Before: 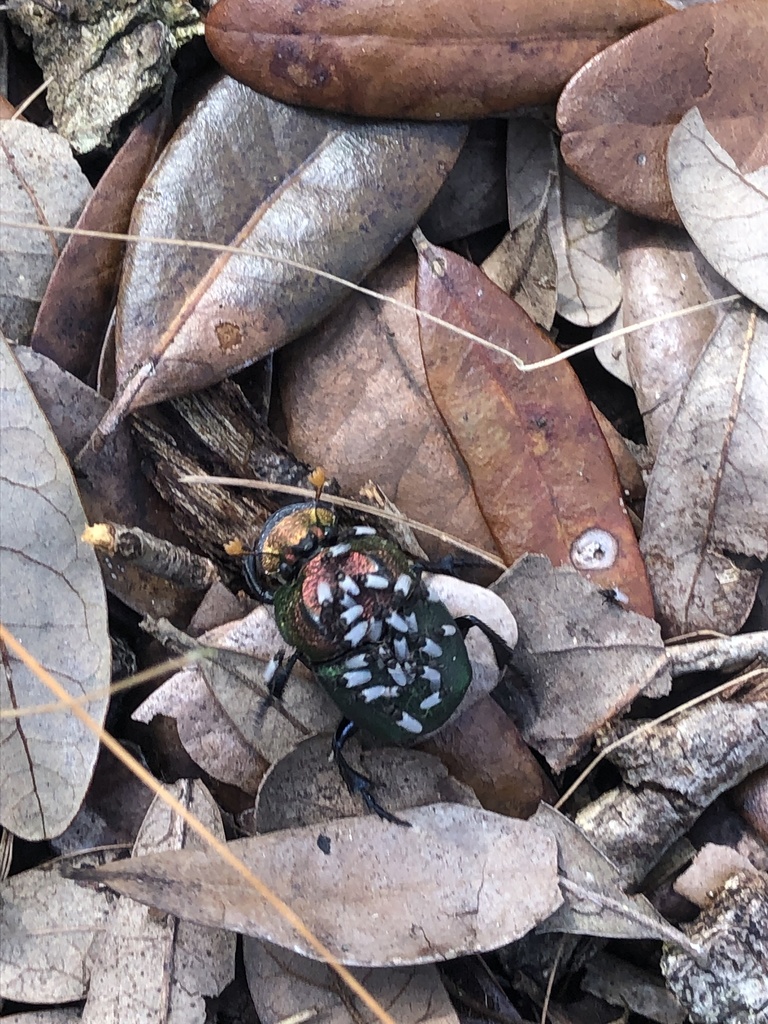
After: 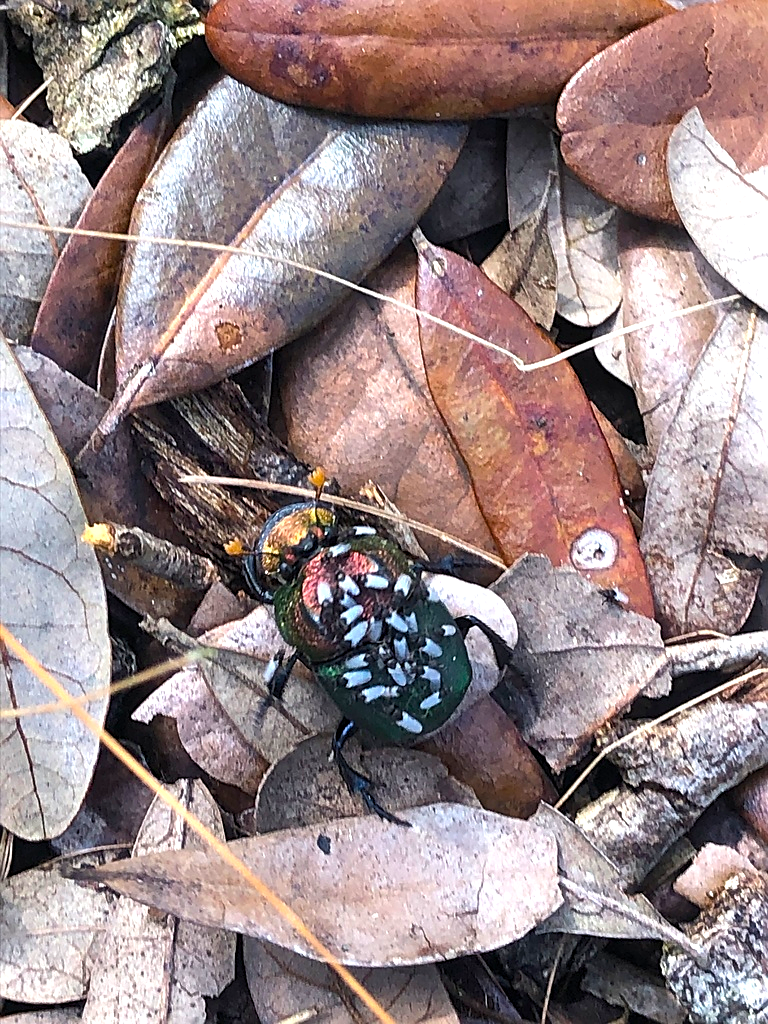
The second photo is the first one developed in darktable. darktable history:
sharpen: on, module defaults
color balance rgb: perceptual saturation grading › global saturation 30.585%, perceptual brilliance grading › global brilliance 12.329%
